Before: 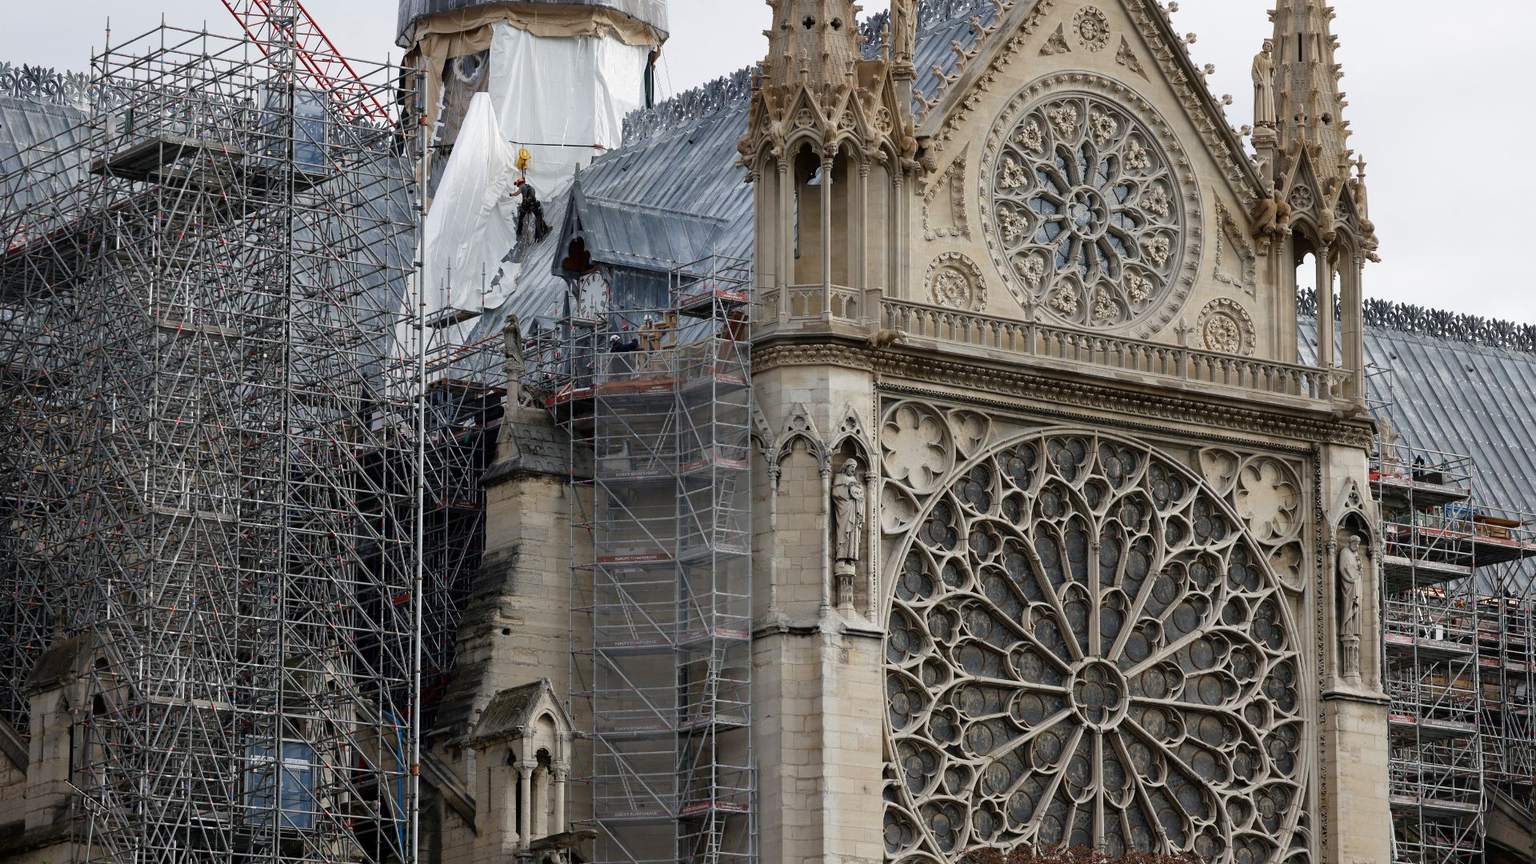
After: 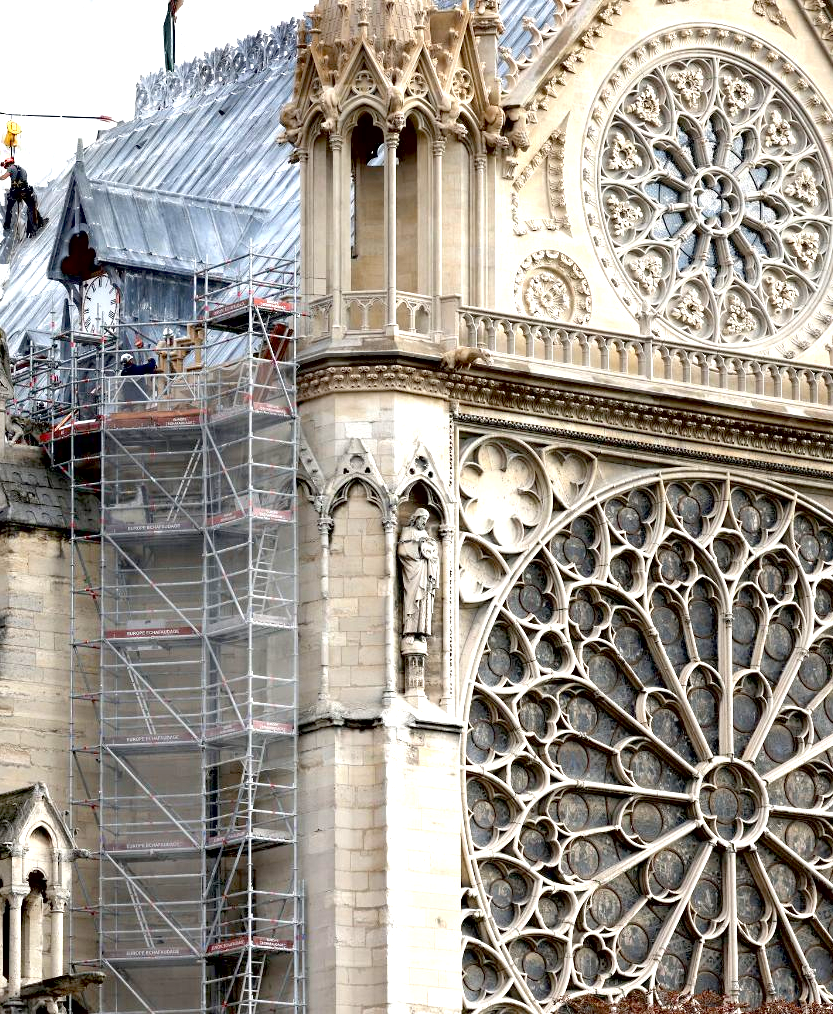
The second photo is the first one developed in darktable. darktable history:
crop: left 33.452%, top 6.025%, right 23.155%
exposure: black level correction 0.009, exposure 1.425 EV, compensate highlight preservation false
contrast brightness saturation: saturation -0.05
